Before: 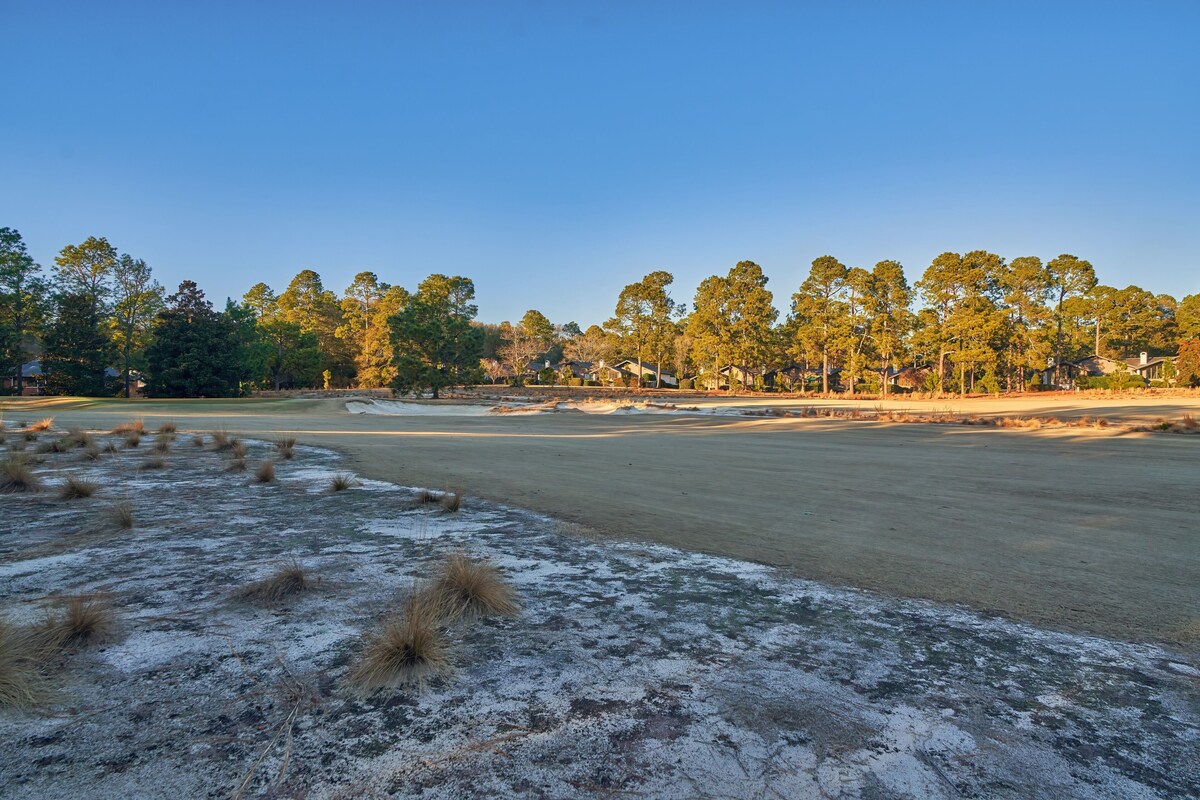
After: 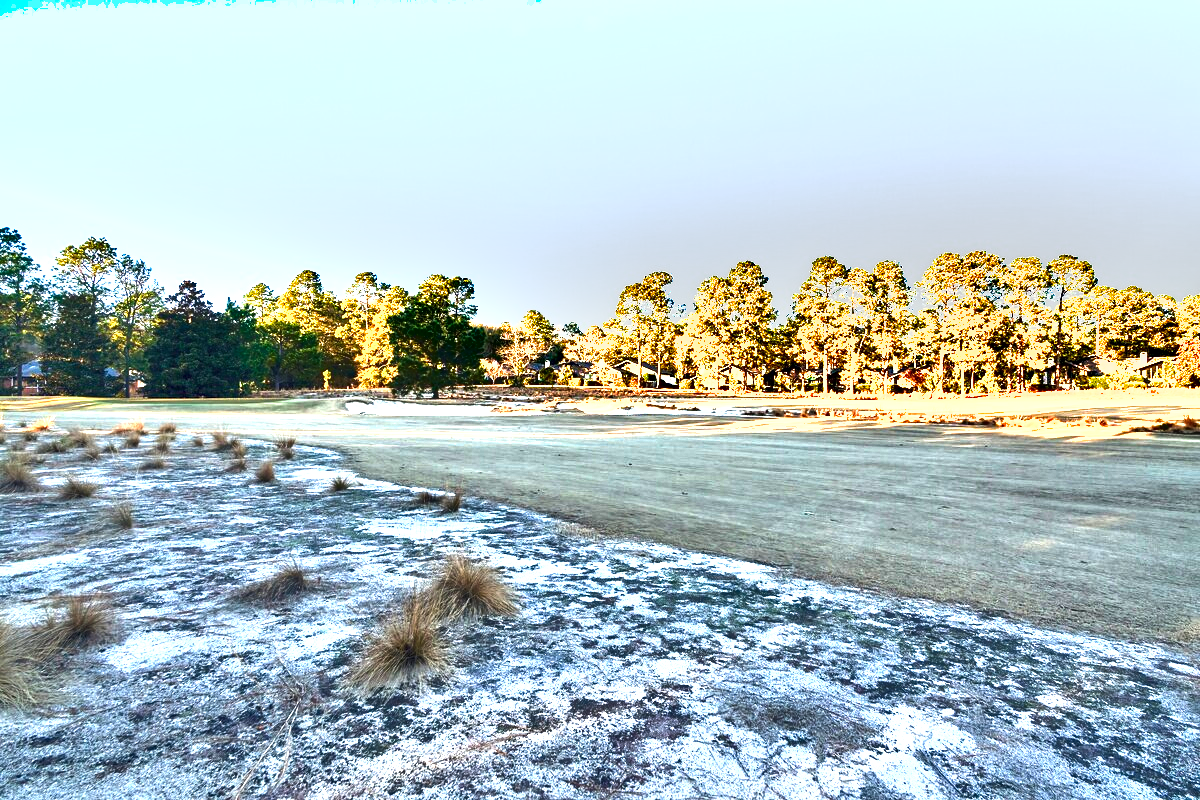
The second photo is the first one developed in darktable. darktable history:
shadows and highlights: shadows 39.45, highlights -55.45, low approximation 0.01, soften with gaussian
local contrast: highlights 104%, shadows 99%, detail 120%, midtone range 0.2
exposure: exposure 2.228 EV, compensate exposure bias true, compensate highlight preservation false
